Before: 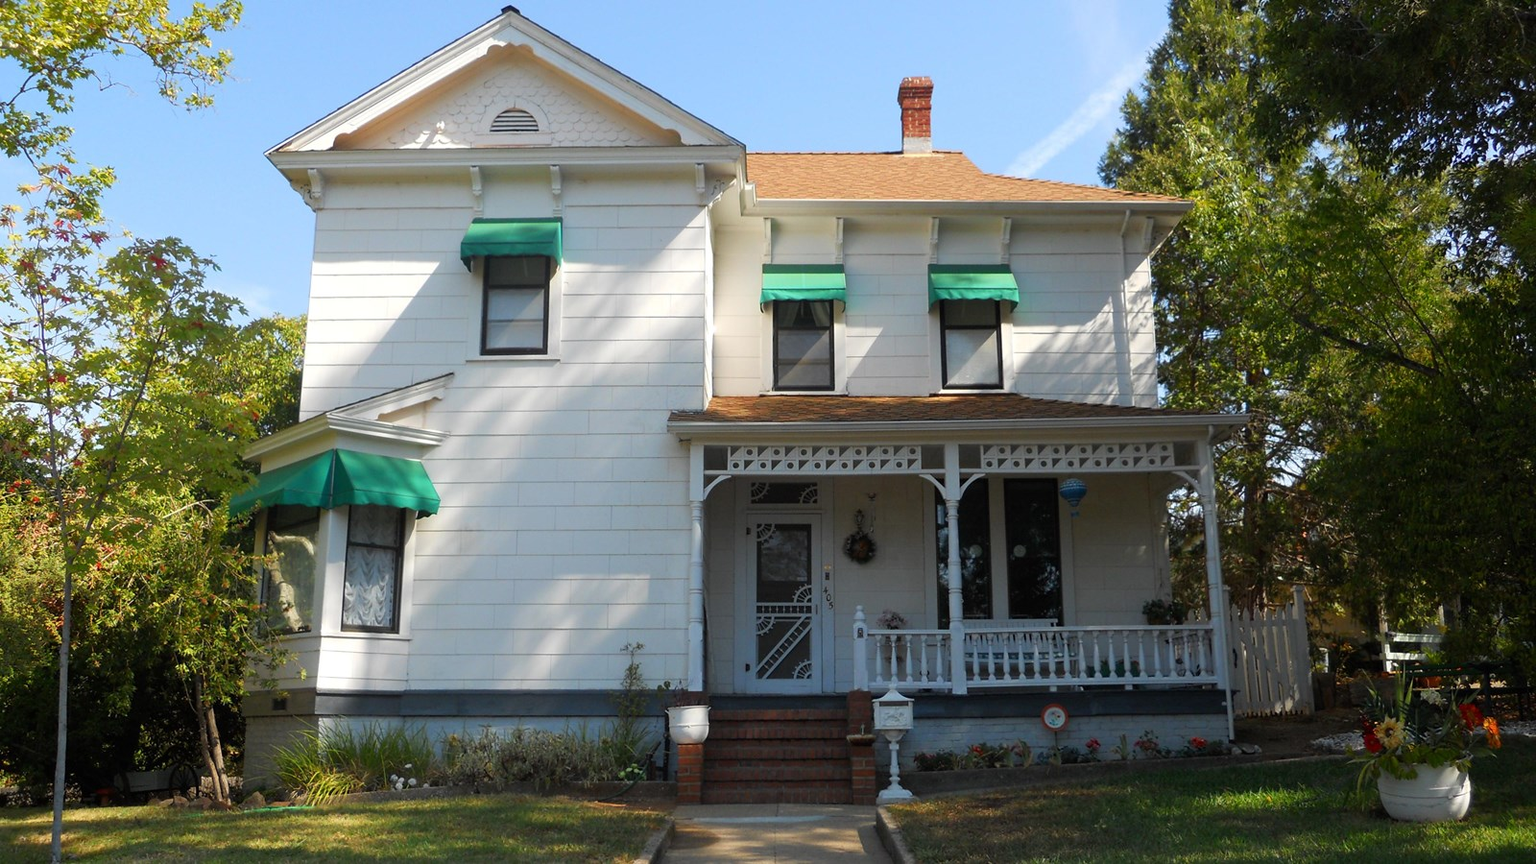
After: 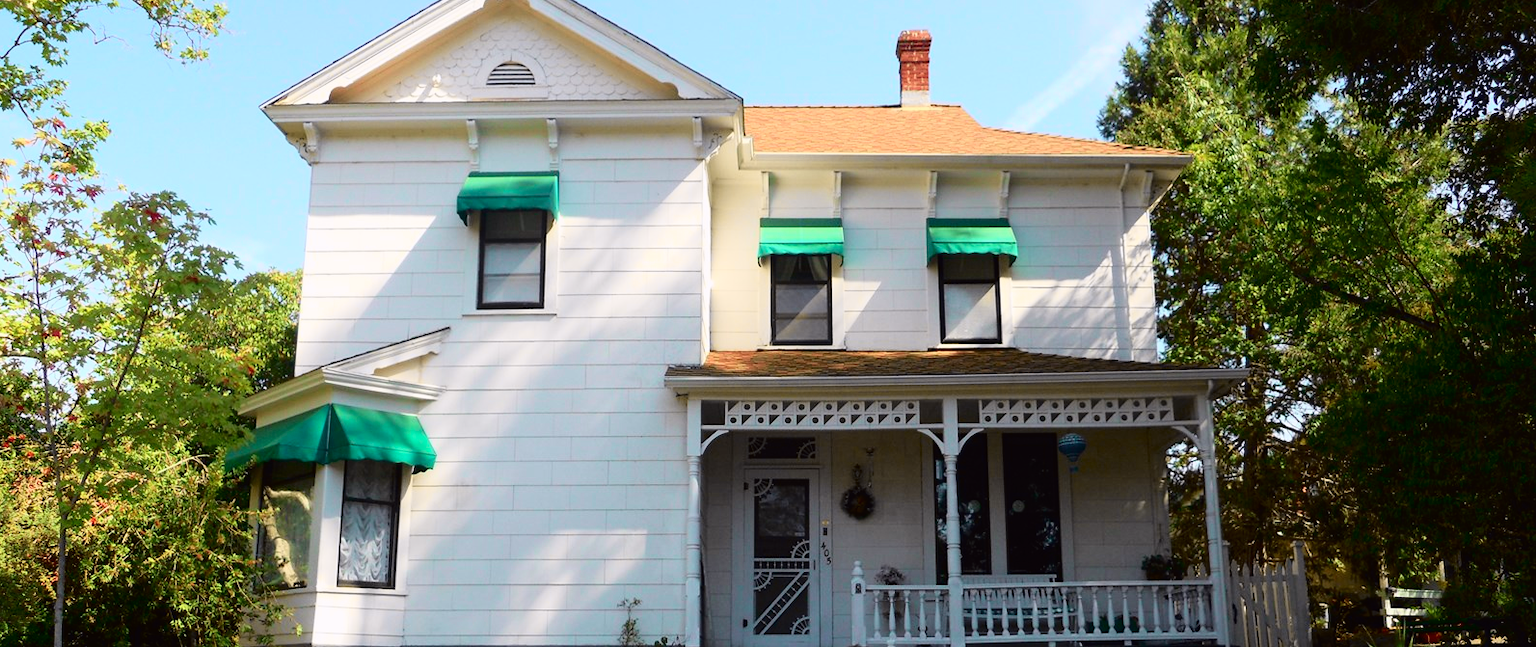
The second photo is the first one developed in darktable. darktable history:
crop: left 0.387%, top 5.469%, bottom 19.809%
tone curve: curves: ch0 [(0, 0.011) (0.053, 0.026) (0.174, 0.115) (0.398, 0.444) (0.673, 0.775) (0.829, 0.906) (0.991, 0.981)]; ch1 [(0, 0) (0.276, 0.206) (0.409, 0.383) (0.473, 0.458) (0.492, 0.501) (0.512, 0.513) (0.54, 0.543) (0.585, 0.617) (0.659, 0.686) (0.78, 0.8) (1, 1)]; ch2 [(0, 0) (0.438, 0.449) (0.473, 0.469) (0.503, 0.5) (0.523, 0.534) (0.562, 0.594) (0.612, 0.635) (0.695, 0.713) (1, 1)], color space Lab, independent channels, preserve colors none
